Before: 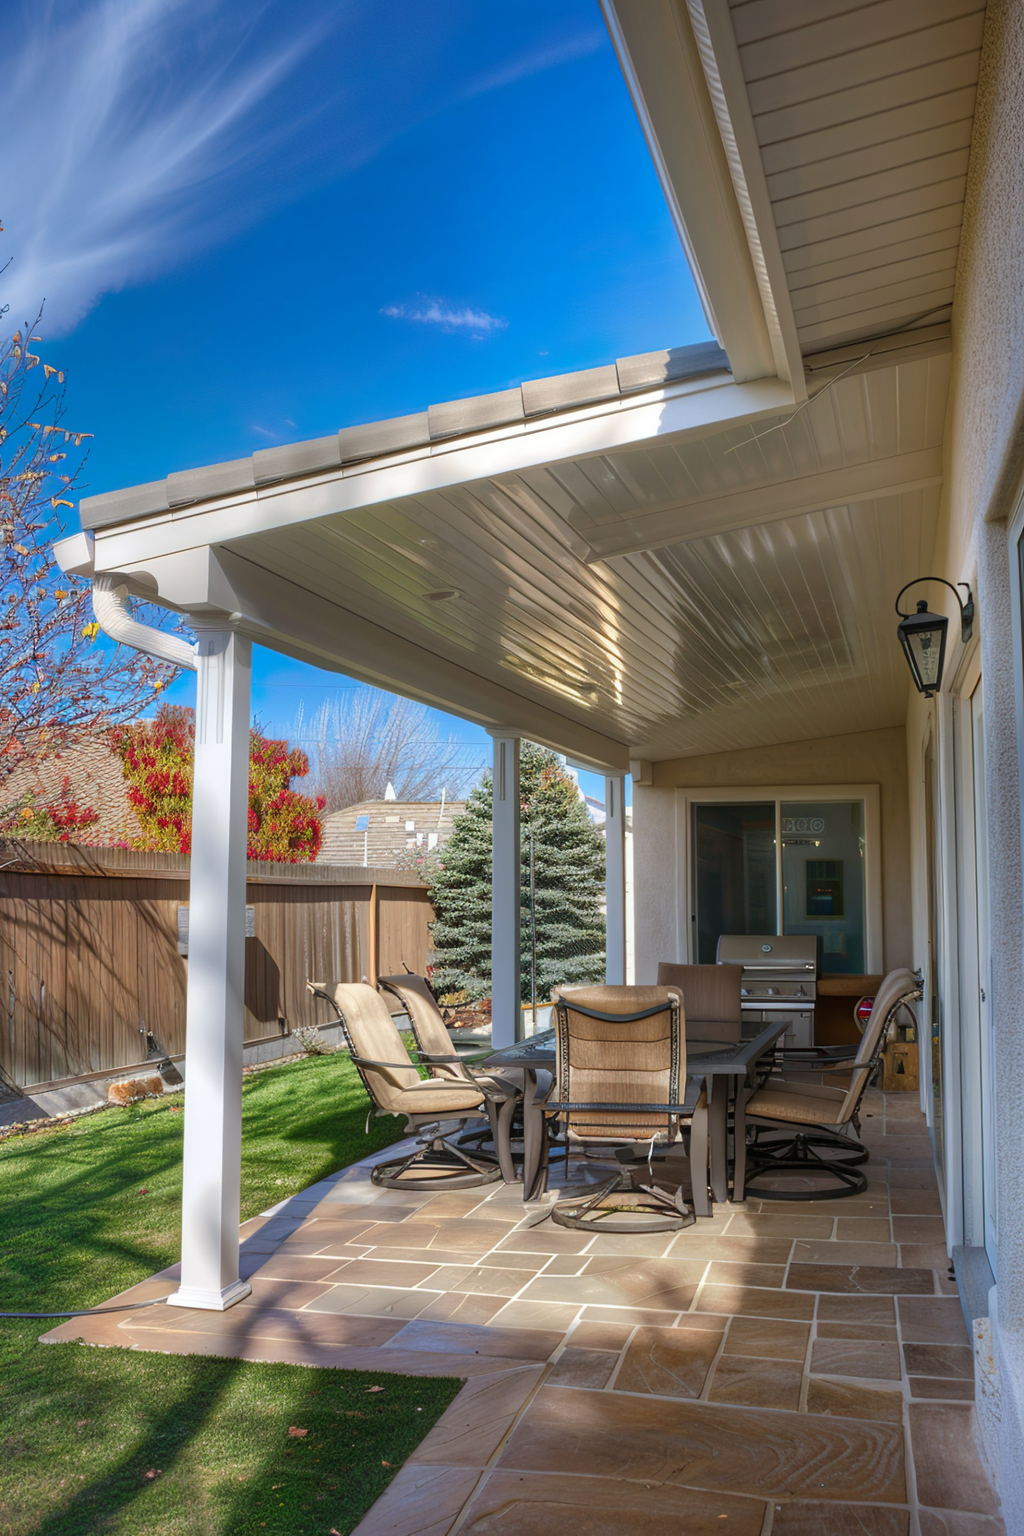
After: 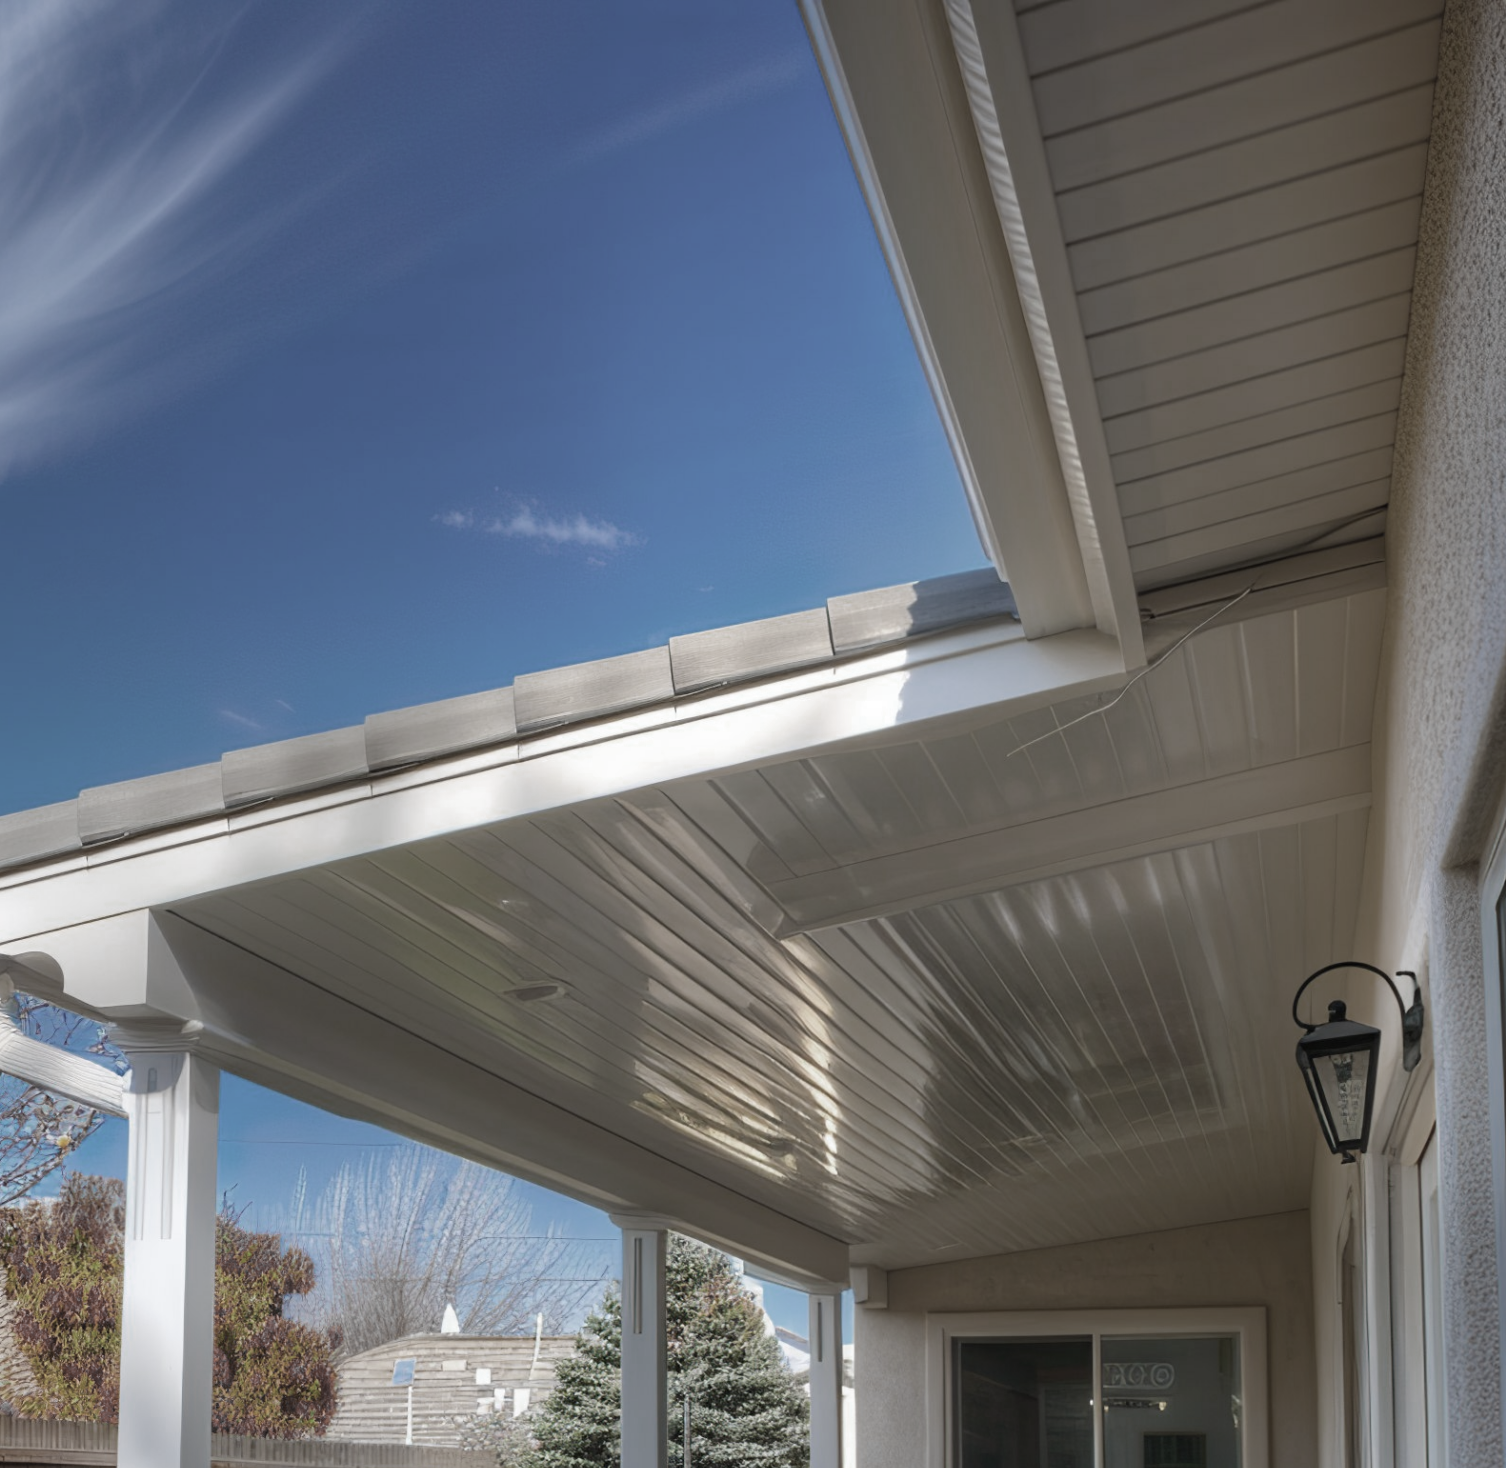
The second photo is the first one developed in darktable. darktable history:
crop and rotate: left 11.72%, bottom 42.626%
color zones: curves: ch0 [(0, 0.487) (0.241, 0.395) (0.434, 0.373) (0.658, 0.412) (0.838, 0.487)]; ch1 [(0, 0) (0.053, 0.053) (0.211, 0.202) (0.579, 0.259) (0.781, 0.241)]
